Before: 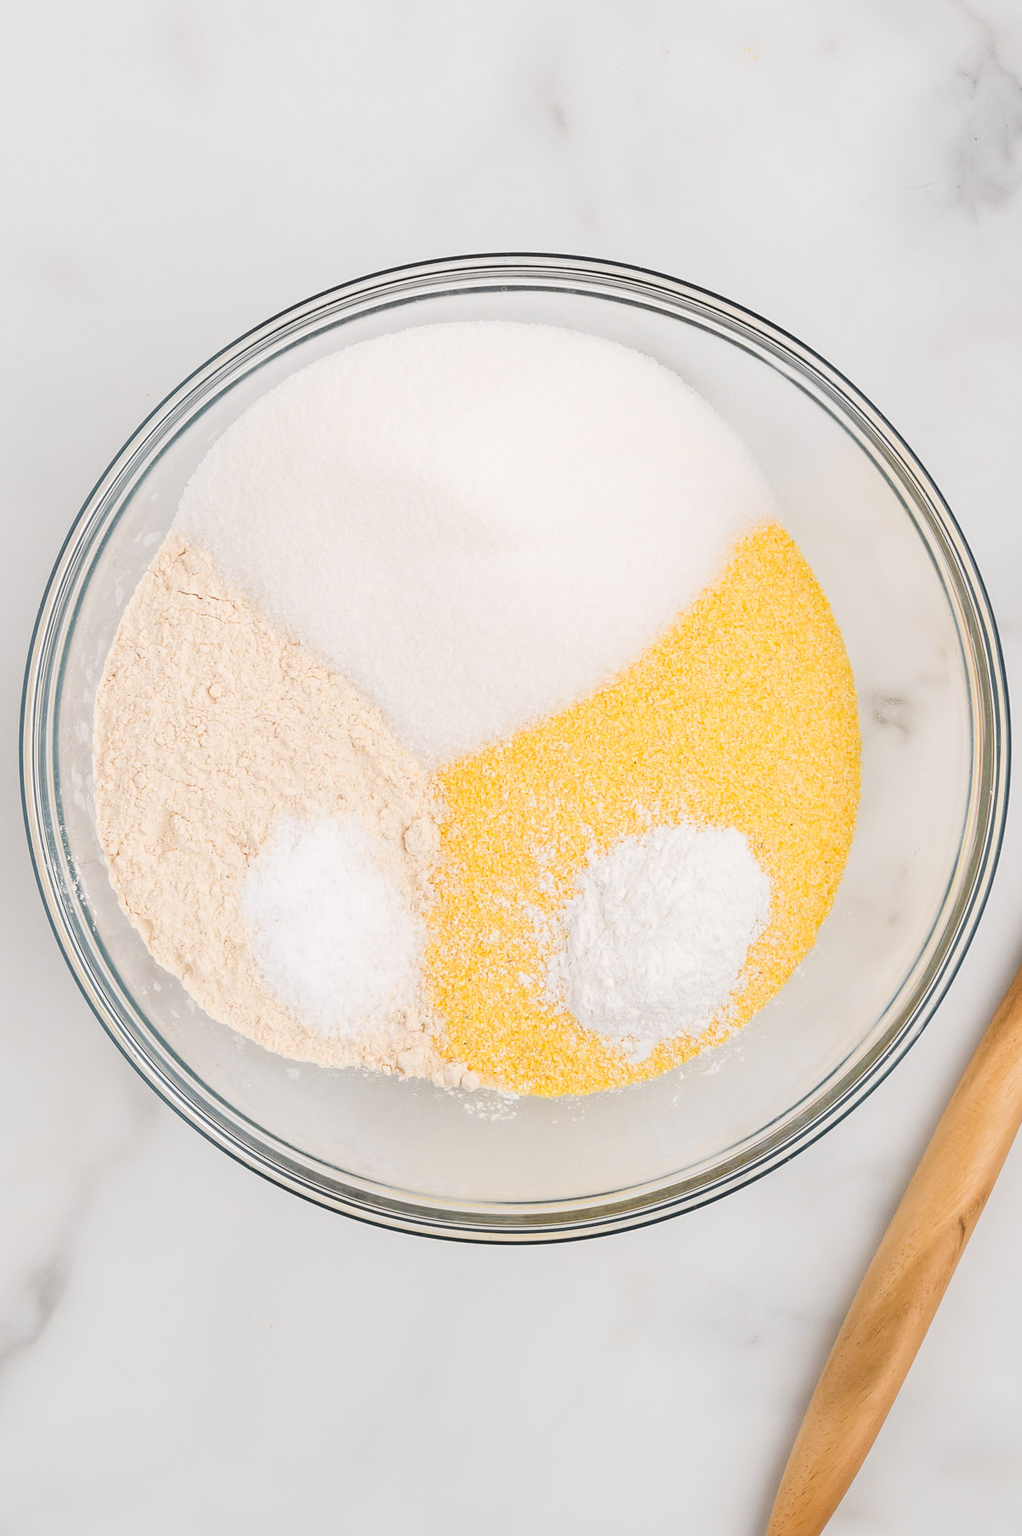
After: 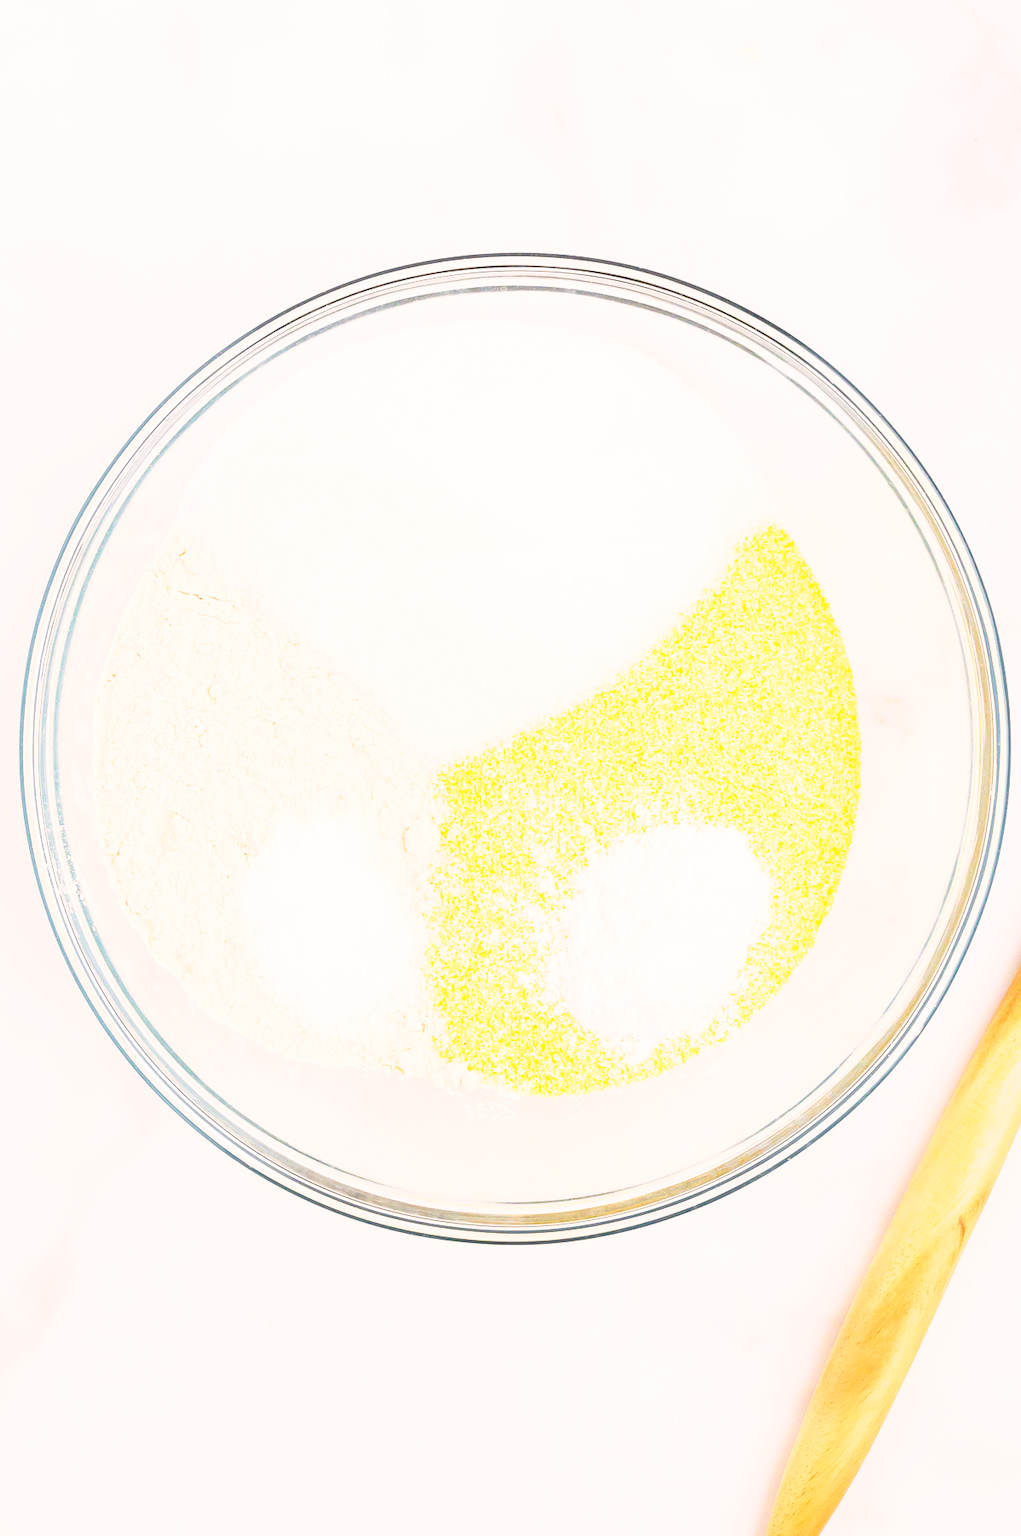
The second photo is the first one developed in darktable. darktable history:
levels: levels [0.072, 0.414, 0.976]
base curve: curves: ch0 [(0, 0) (0.088, 0.125) (0.176, 0.251) (0.354, 0.501) (0.613, 0.749) (1, 0.877)], preserve colors none
color correction: highlights a* 3.22, highlights b* 1.93, saturation 1.19
exposure: black level correction 0, exposure 0.68 EV, compensate exposure bias true, compensate highlight preservation false
